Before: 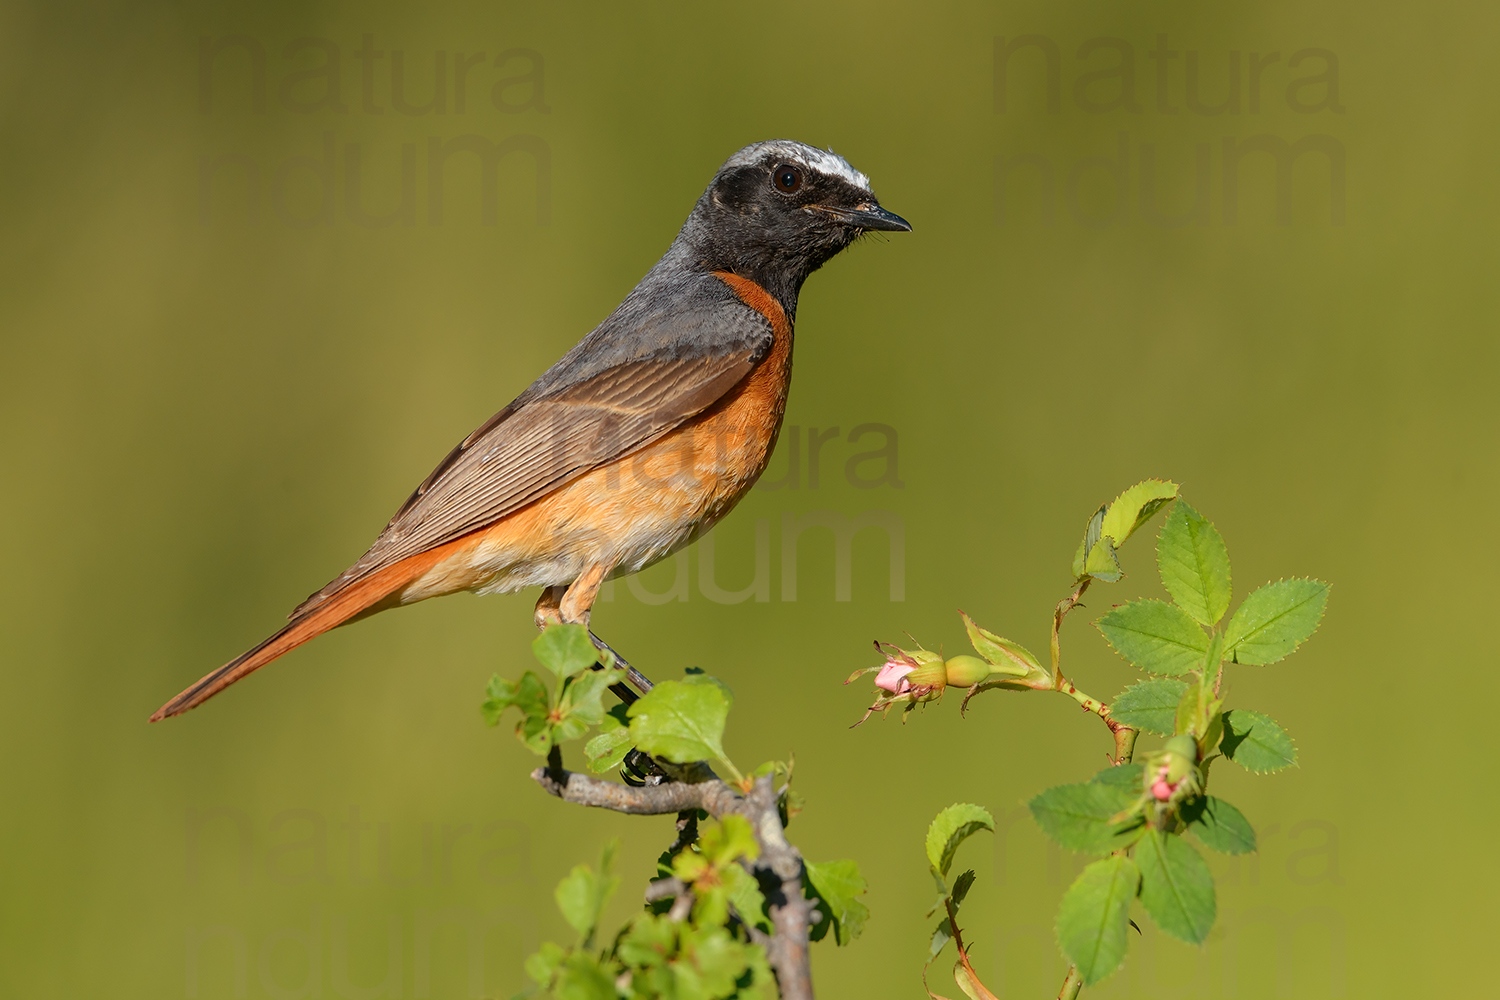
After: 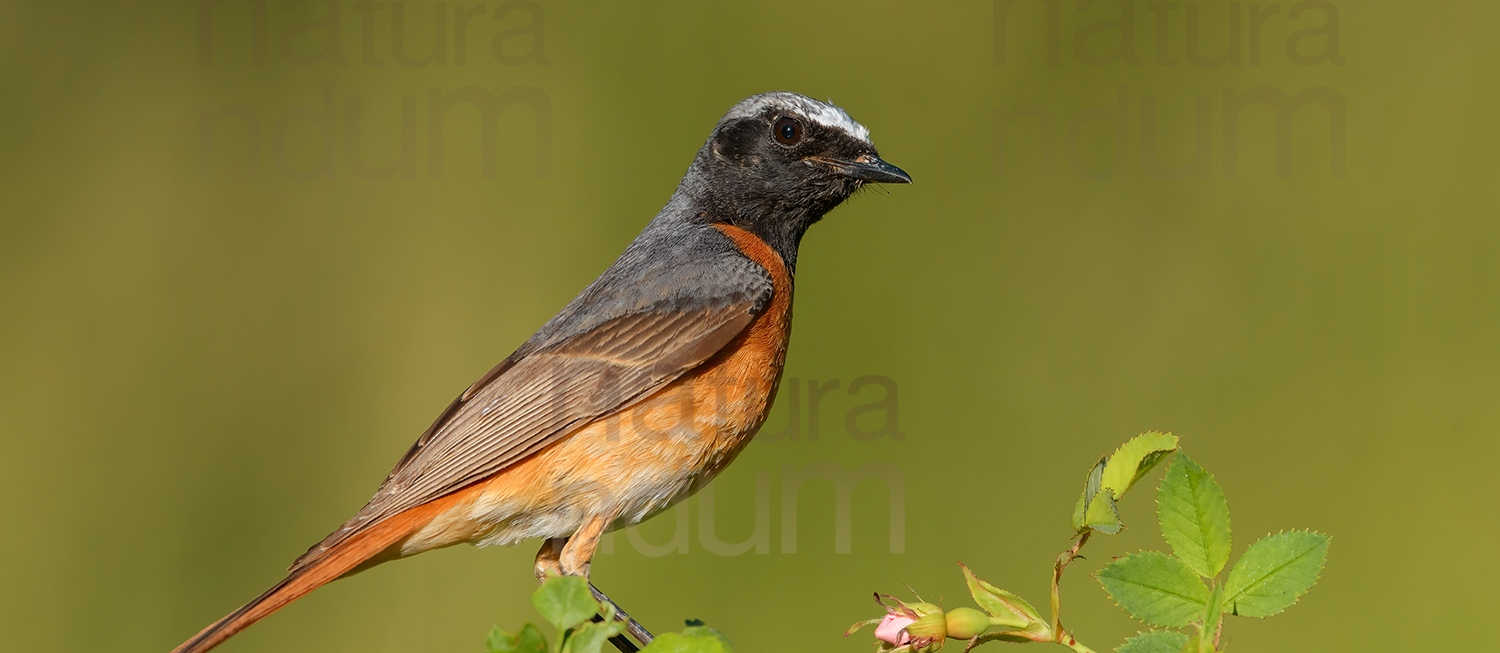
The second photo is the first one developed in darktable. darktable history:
shadows and highlights: shadows 31.78, highlights -31.64, soften with gaussian
crop and rotate: top 4.883%, bottom 29.769%
